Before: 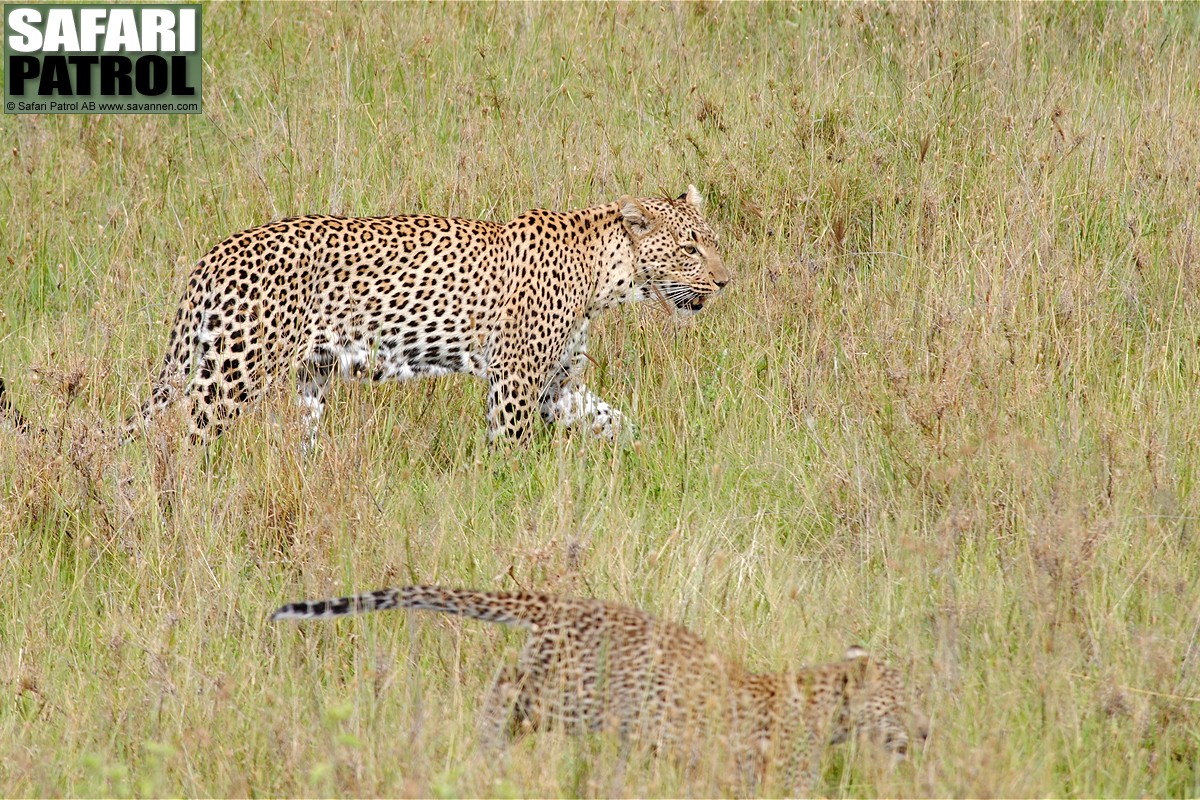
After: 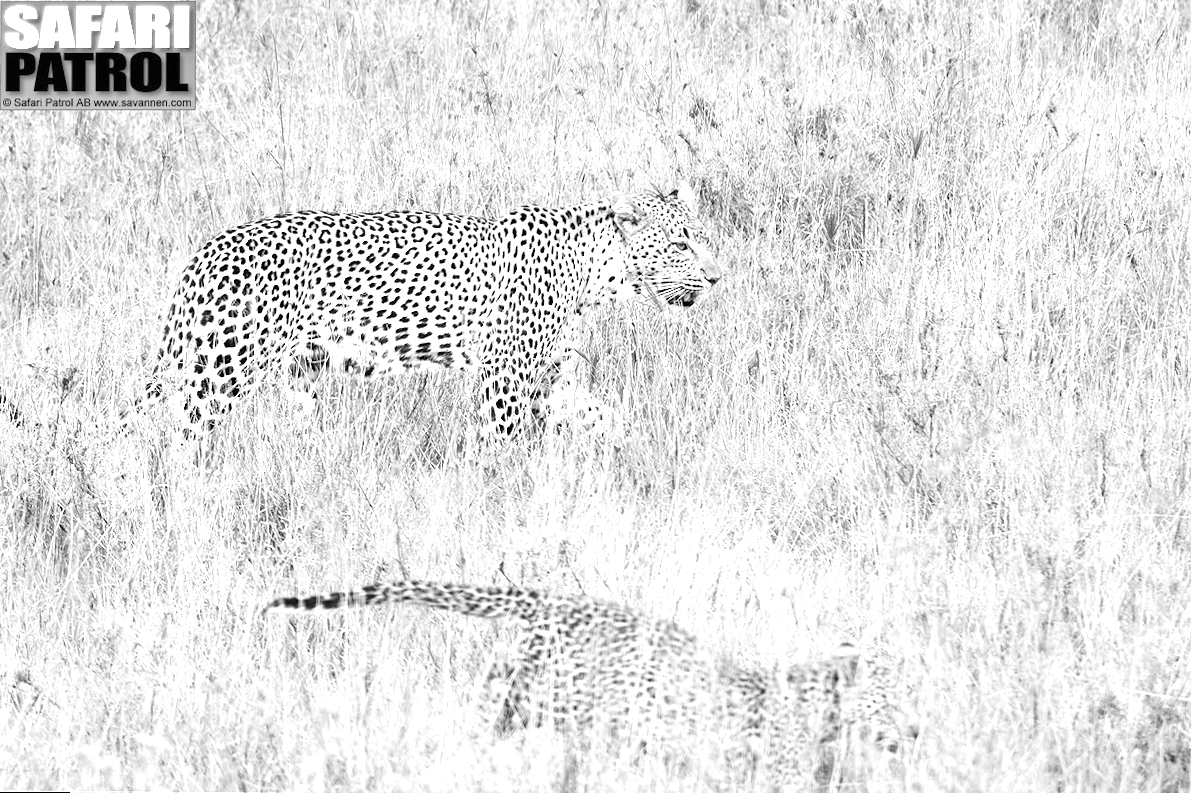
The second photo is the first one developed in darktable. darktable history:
monochrome: a -11.7, b 1.62, size 0.5, highlights 0.38
rotate and perspective: rotation 0.192°, lens shift (horizontal) -0.015, crop left 0.005, crop right 0.996, crop top 0.006, crop bottom 0.99
exposure: black level correction 0, exposure 1.5 EV, compensate exposure bias true, compensate highlight preservation false
